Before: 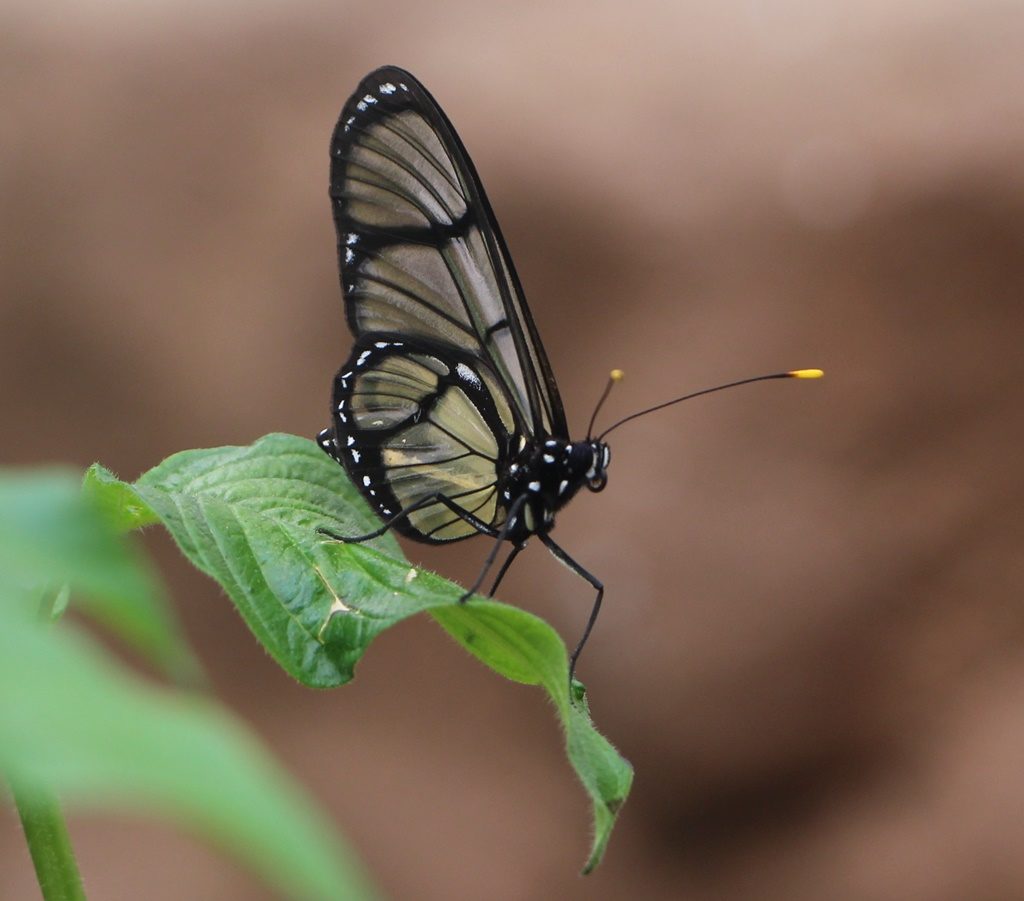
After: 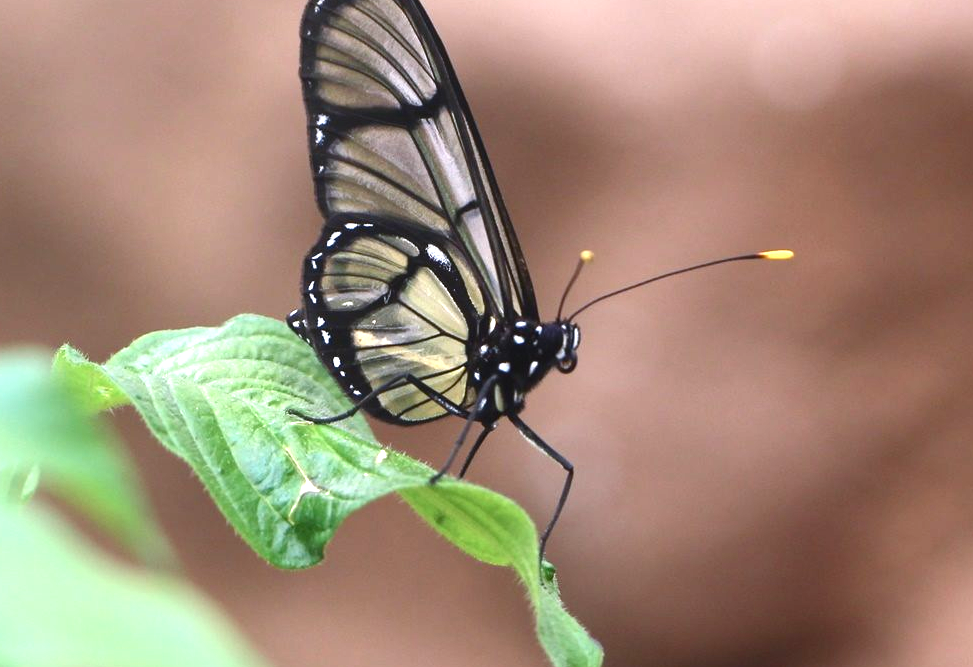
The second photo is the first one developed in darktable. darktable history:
exposure: exposure 1 EV, compensate highlight preservation false
color balance rgb: shadows lift › chroma 1%, shadows lift › hue 28.8°, power › hue 60°, highlights gain › chroma 1%, highlights gain › hue 60°, global offset › luminance 0.25%, perceptual saturation grading › highlights -20%, perceptual saturation grading › shadows 20%, perceptual brilliance grading › highlights 5%, perceptual brilliance grading › shadows -10%, global vibrance 19.67%
crop and rotate: left 2.991%, top 13.302%, right 1.981%, bottom 12.636%
color calibration: illuminant as shot in camera, x 0.358, y 0.373, temperature 4628.91 K
